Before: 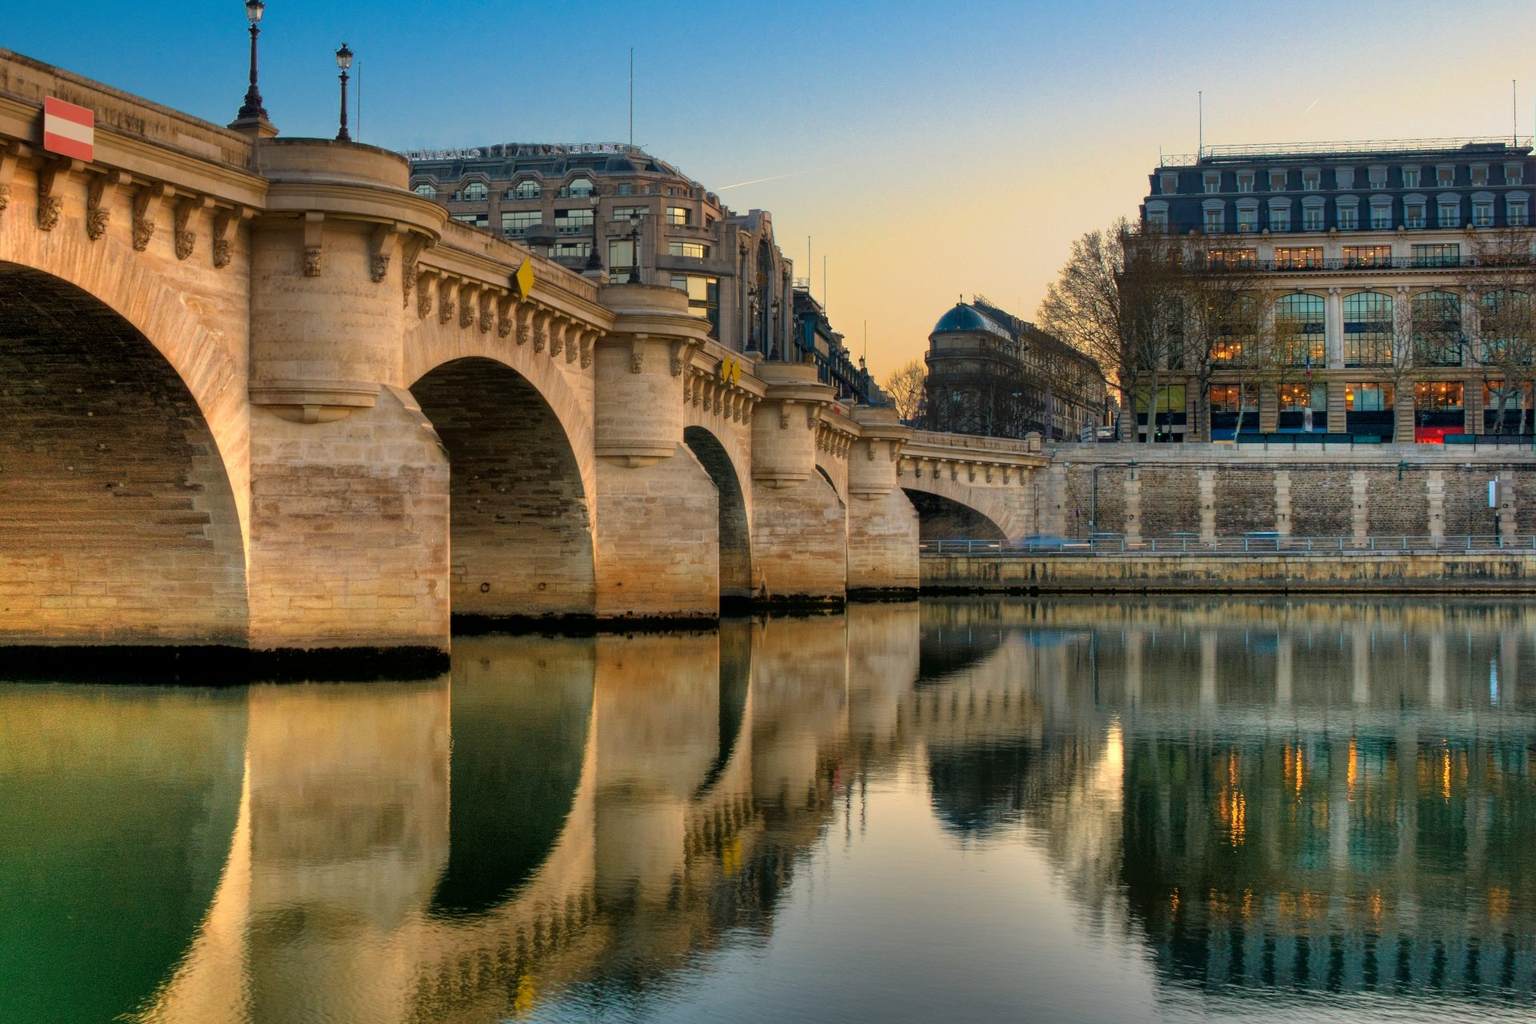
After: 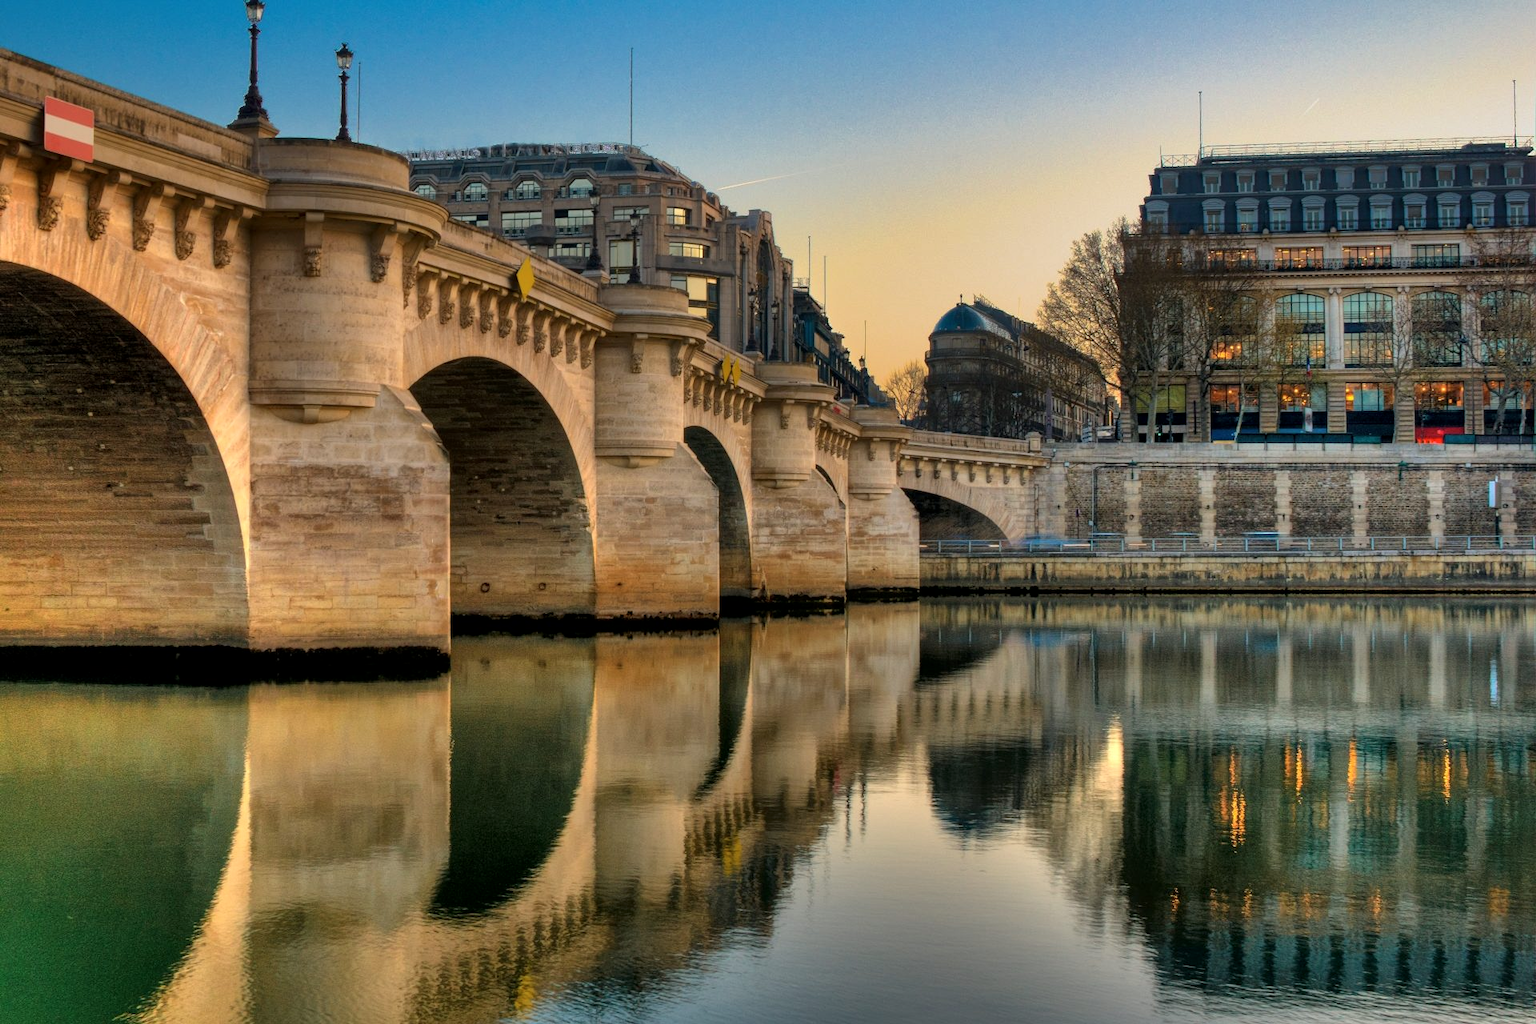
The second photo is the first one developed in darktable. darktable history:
local contrast: mode bilateral grid, contrast 21, coarseness 50, detail 119%, midtone range 0.2
levels: levels [0, 0.51, 1]
shadows and highlights: soften with gaussian
